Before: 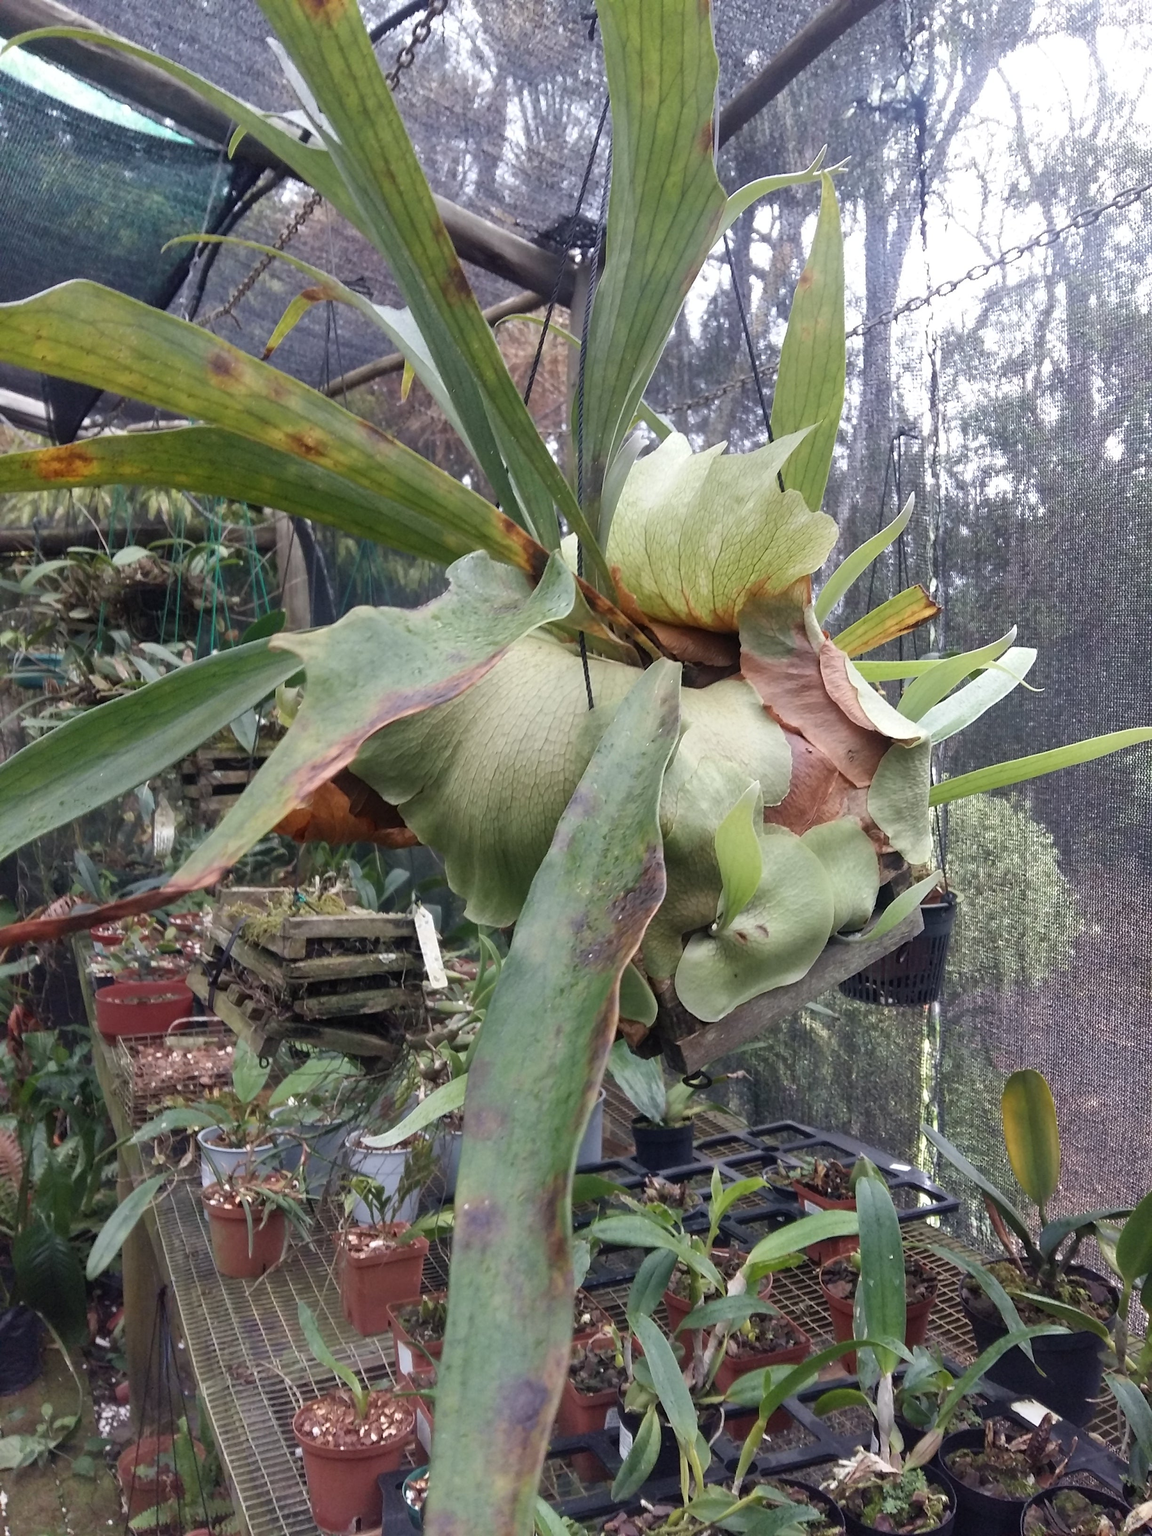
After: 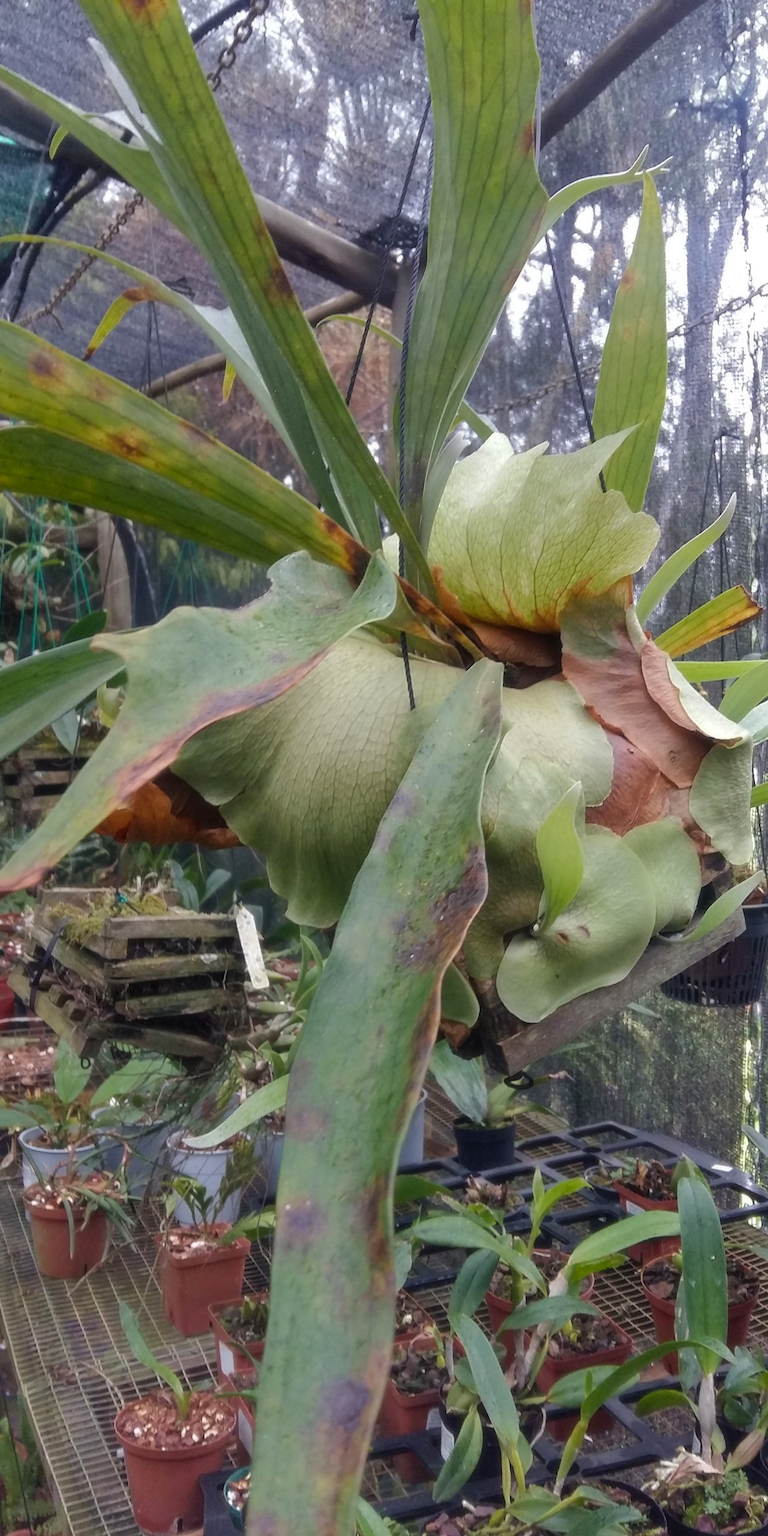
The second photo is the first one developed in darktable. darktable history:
soften: size 10%, saturation 50%, brightness 0.2 EV, mix 10%
crop and rotate: left 15.546%, right 17.787%
rgb curve: curves: ch0 [(0, 0) (0.175, 0.154) (0.785, 0.663) (1, 1)]
color balance rgb: perceptual saturation grading › global saturation 20%, global vibrance 20%
